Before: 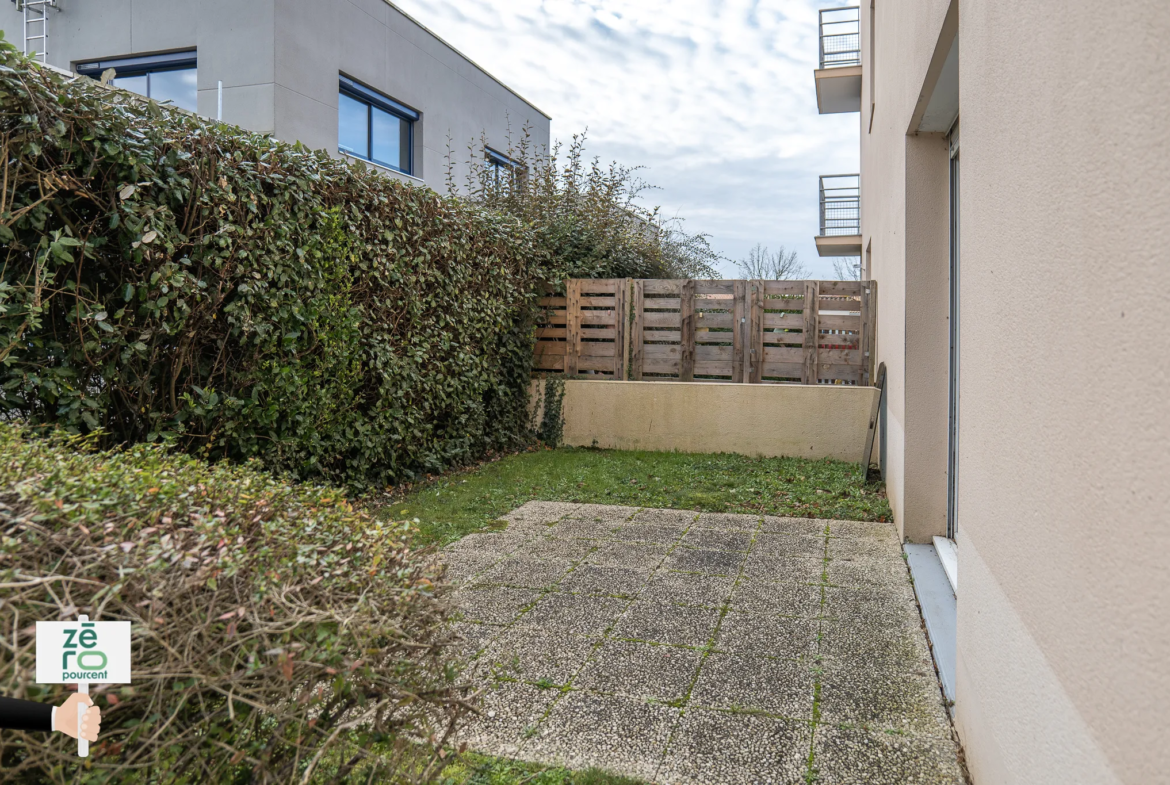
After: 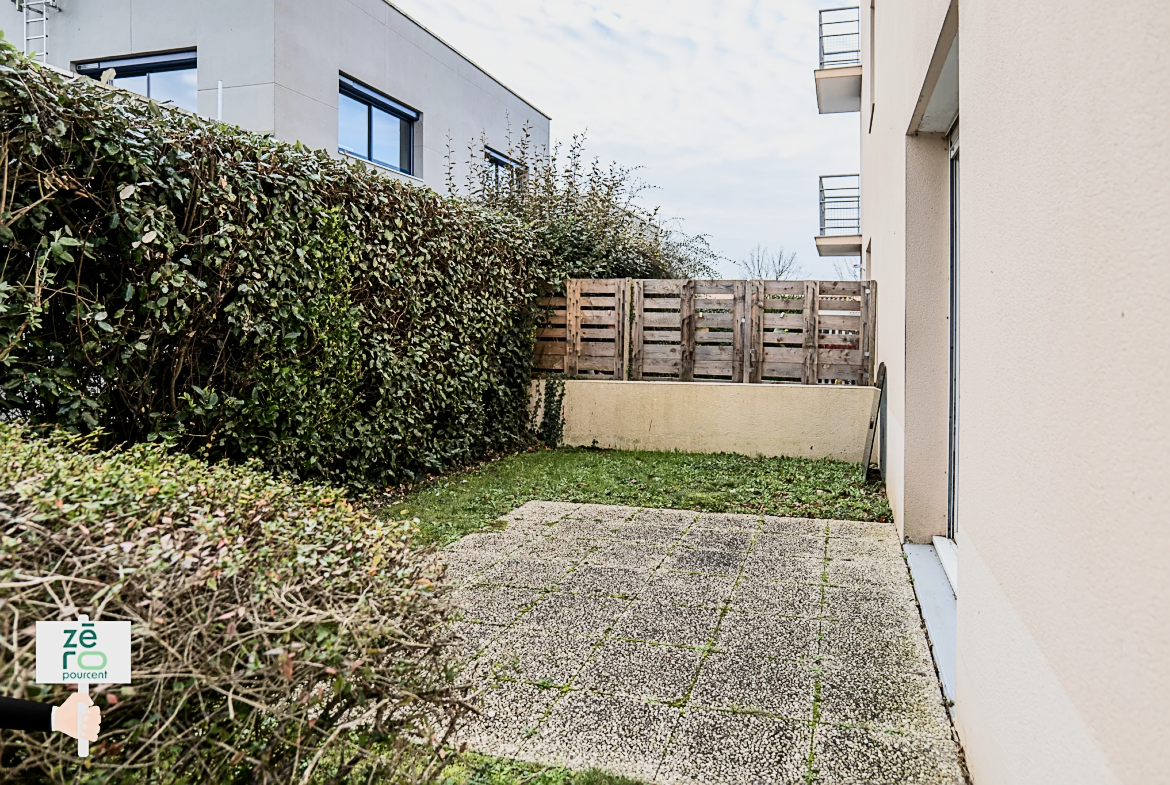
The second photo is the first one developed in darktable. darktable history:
sharpen: on, module defaults
filmic rgb: black relative exposure -7.65 EV, white relative exposure 4.56 EV, threshold 5.99 EV, hardness 3.61, preserve chrominance RGB euclidean norm, color science v5 (2021), contrast in shadows safe, contrast in highlights safe, enable highlight reconstruction true
exposure: black level correction 0.001, exposure 0.498 EV, compensate highlight preservation false
contrast brightness saturation: contrast 0.271
